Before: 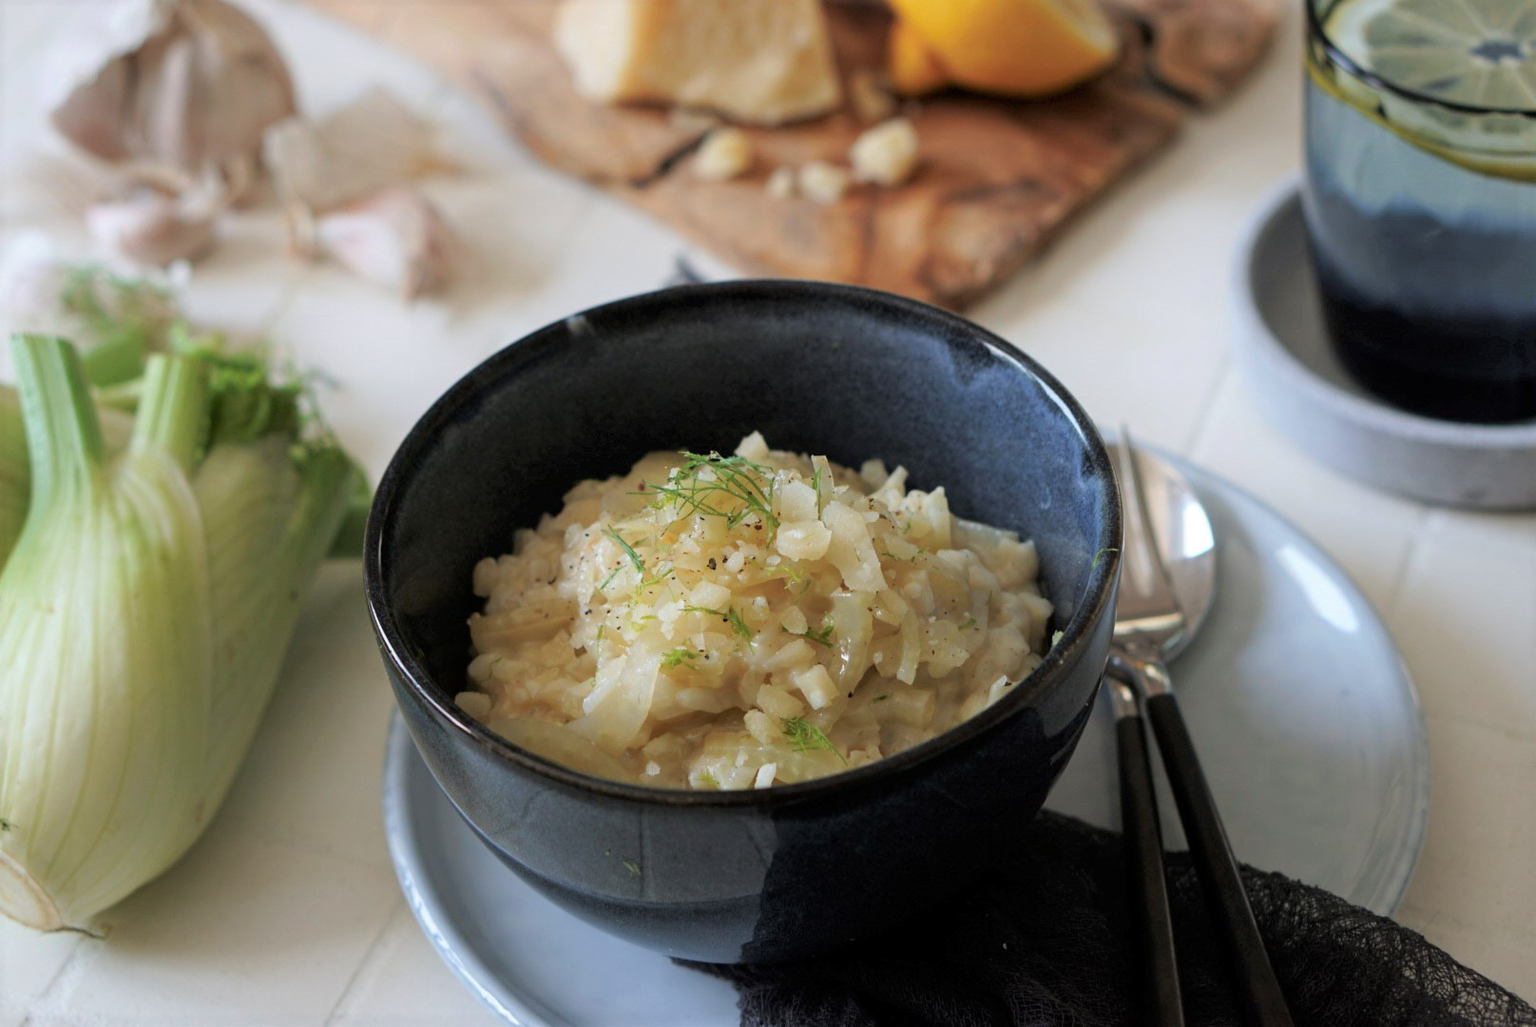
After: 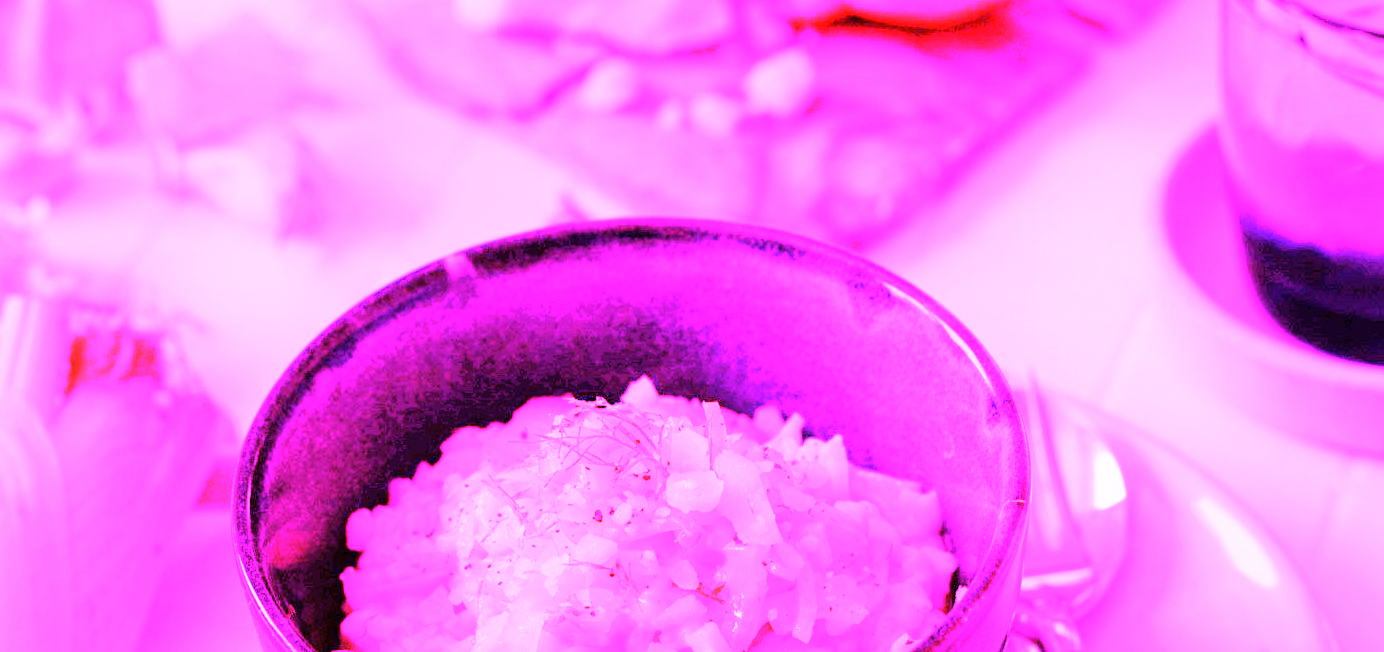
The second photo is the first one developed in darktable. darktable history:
white balance: red 8, blue 8
exposure: exposure -0.041 EV, compensate highlight preservation false
crop and rotate: left 9.345%, top 7.22%, right 4.982%, bottom 32.331%
